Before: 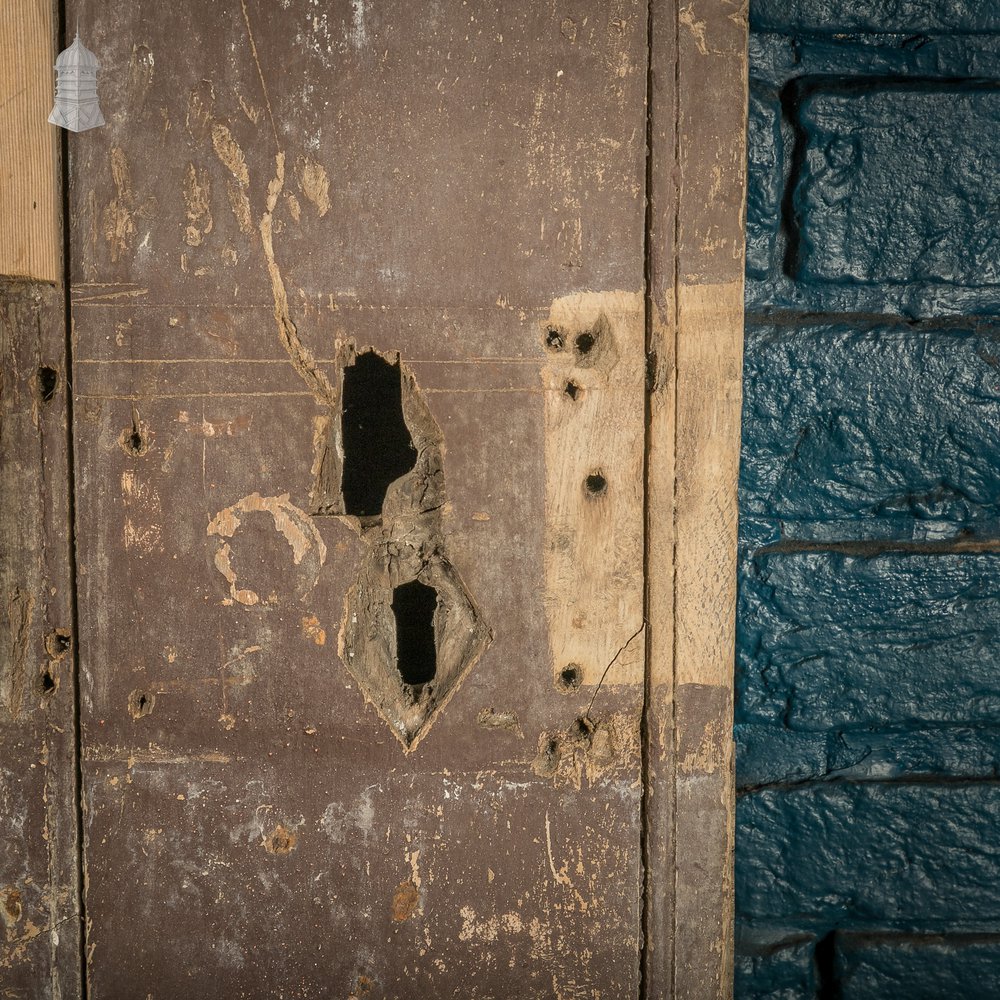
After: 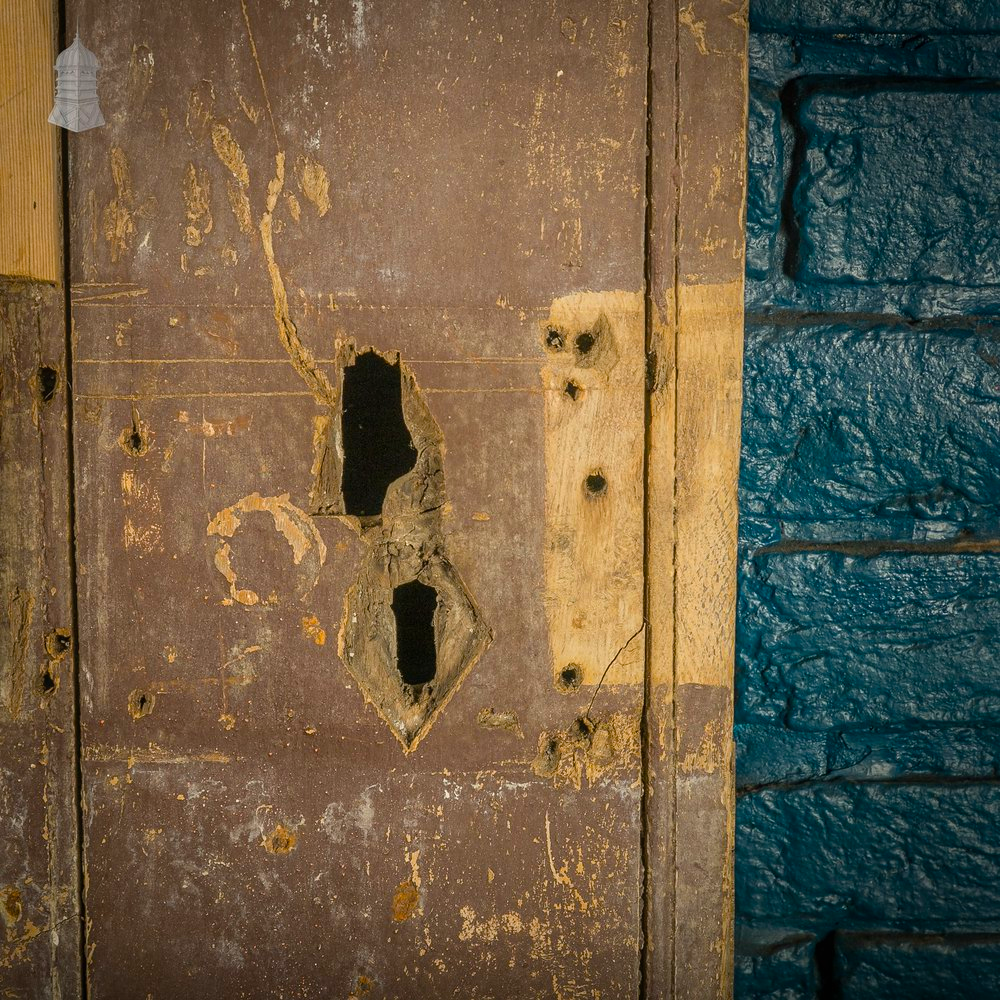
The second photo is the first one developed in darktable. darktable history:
contrast brightness saturation: saturation -0.063
vignetting: brightness -0.378, saturation 0.005, automatic ratio true, unbound false
contrast equalizer: y [[0.5, 0.5, 0.468, 0.5, 0.5, 0.5], [0.5 ×6], [0.5 ×6], [0 ×6], [0 ×6]]
color balance rgb: linear chroma grading › global chroma 14.441%, perceptual saturation grading › global saturation 30.522%, global vibrance 20%
